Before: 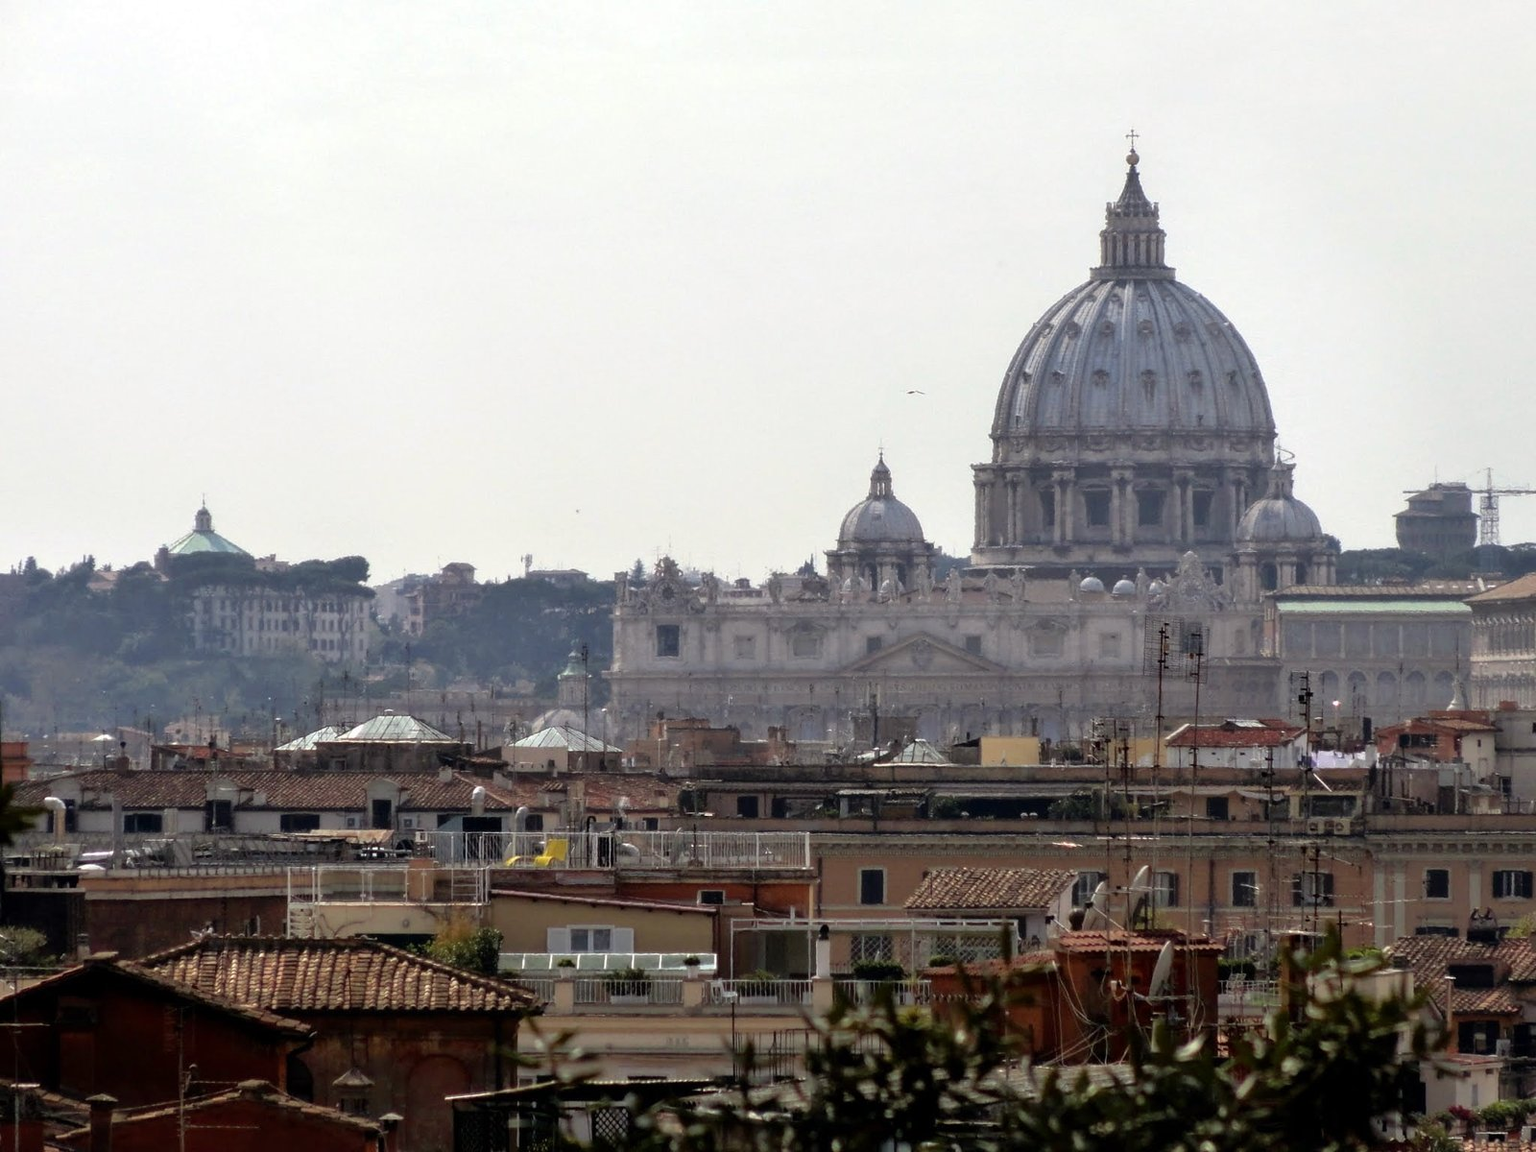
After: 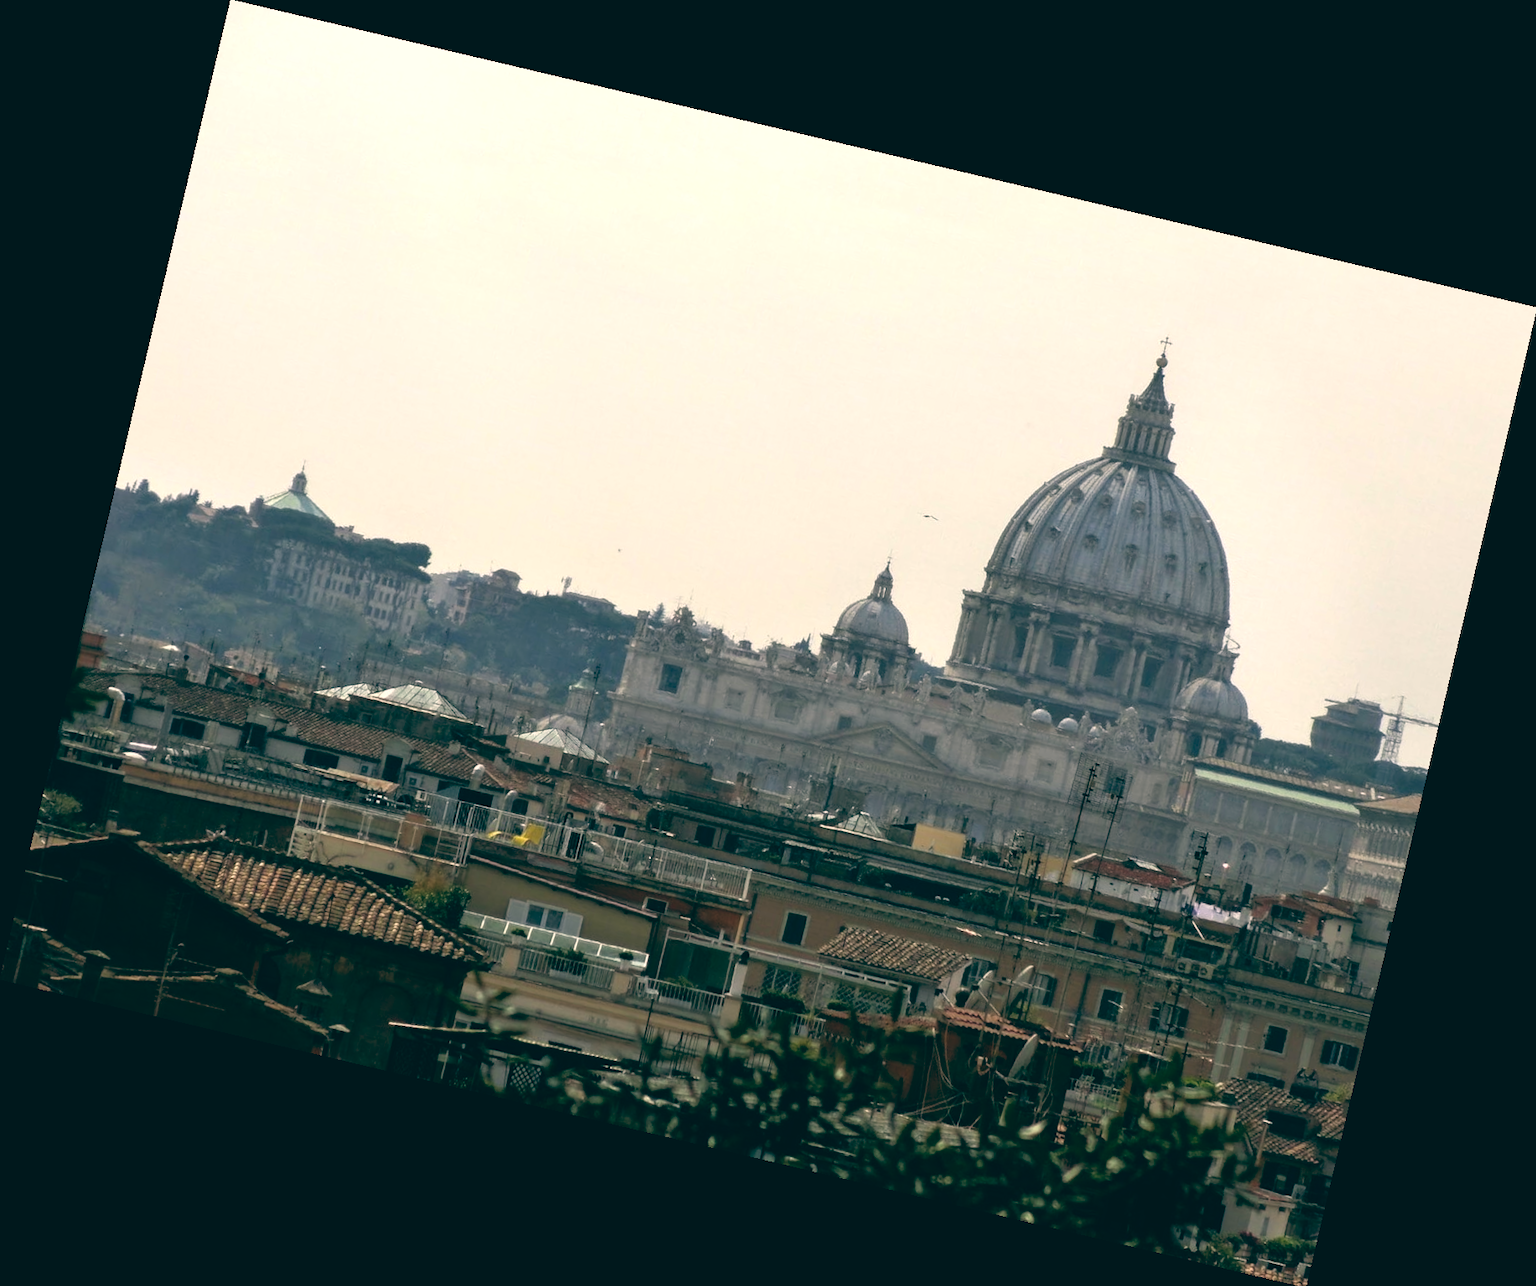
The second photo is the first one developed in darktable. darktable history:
color balance: lift [1.005, 0.99, 1.007, 1.01], gamma [1, 0.979, 1.011, 1.021], gain [0.923, 1.098, 1.025, 0.902], input saturation 90.45%, contrast 7.73%, output saturation 105.91%
rotate and perspective: rotation 13.27°, automatic cropping off
